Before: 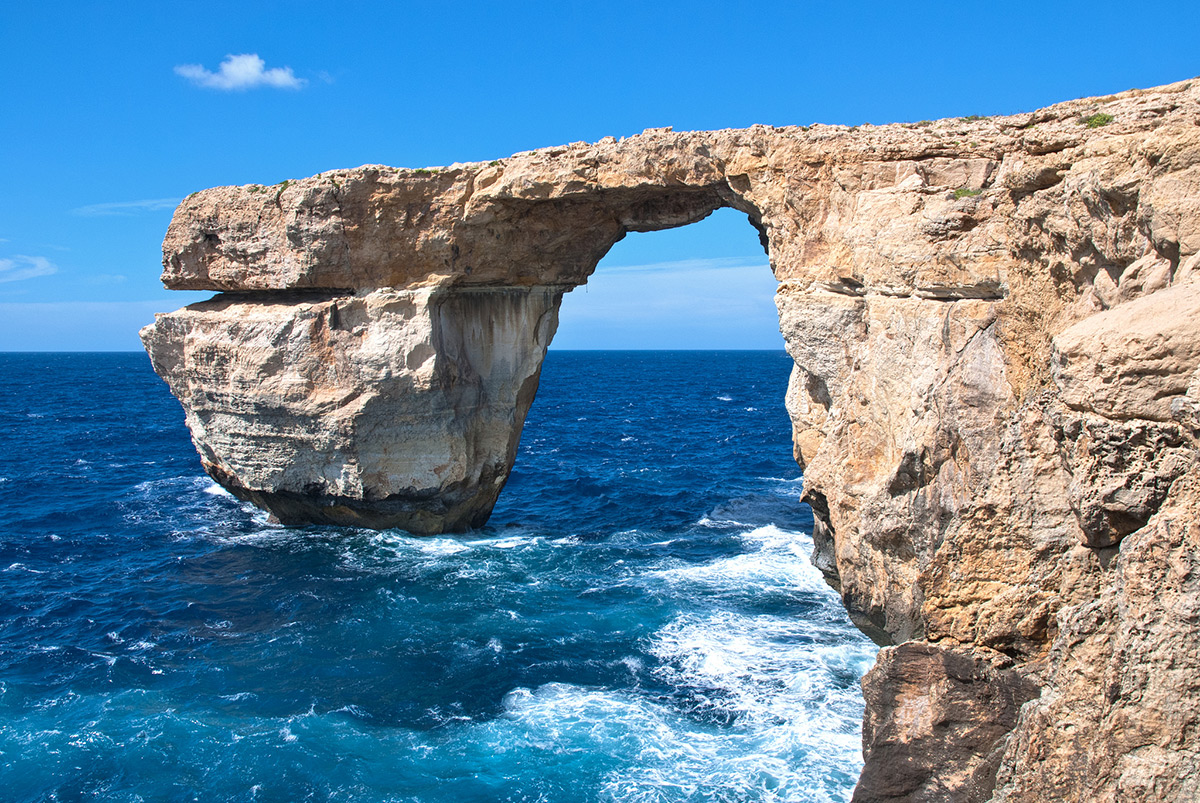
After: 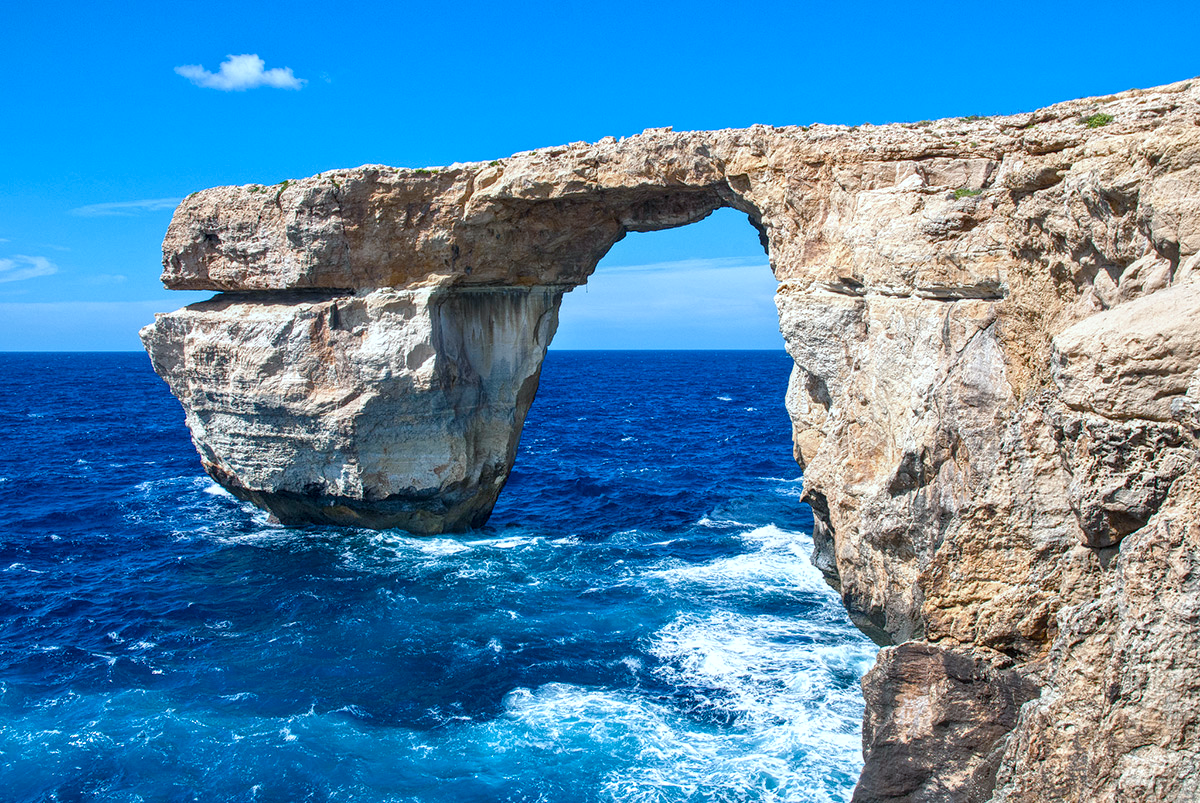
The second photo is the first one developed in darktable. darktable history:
color balance rgb: highlights gain › chroma 2.034%, highlights gain › hue 71.99°, perceptual saturation grading › global saturation 13.607%, perceptual saturation grading › highlights -30.014%, perceptual saturation grading › shadows 51.291%
color calibration: illuminant F (fluorescent), F source F9 (Cool White Deluxe 4150 K) – high CRI, x 0.374, y 0.373, temperature 4155.76 K
local contrast: on, module defaults
